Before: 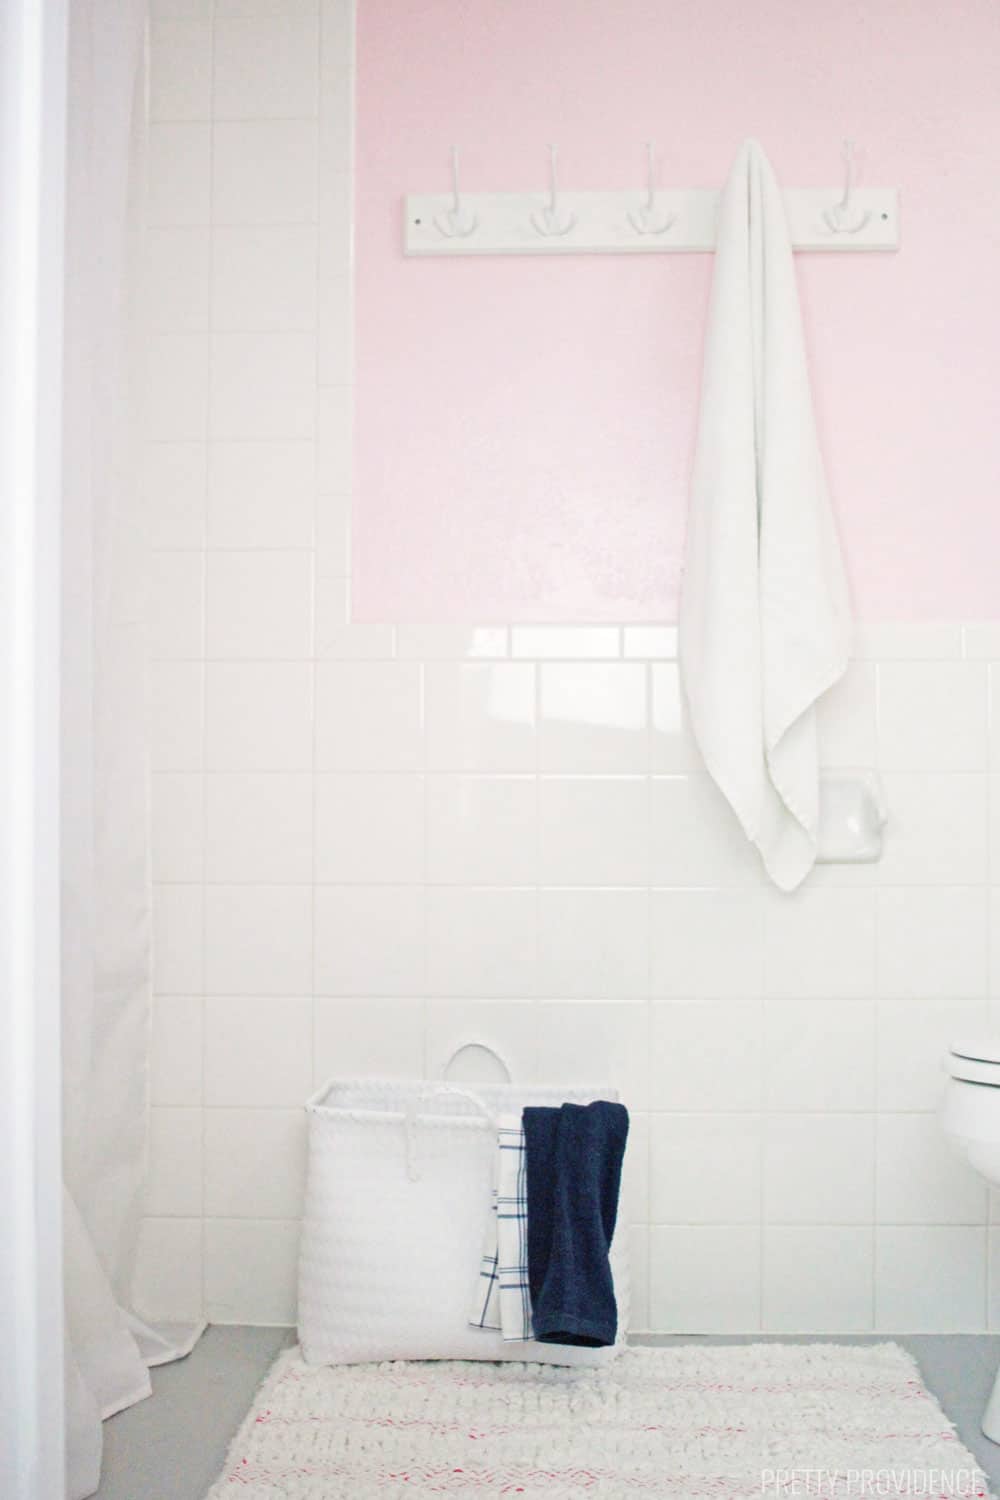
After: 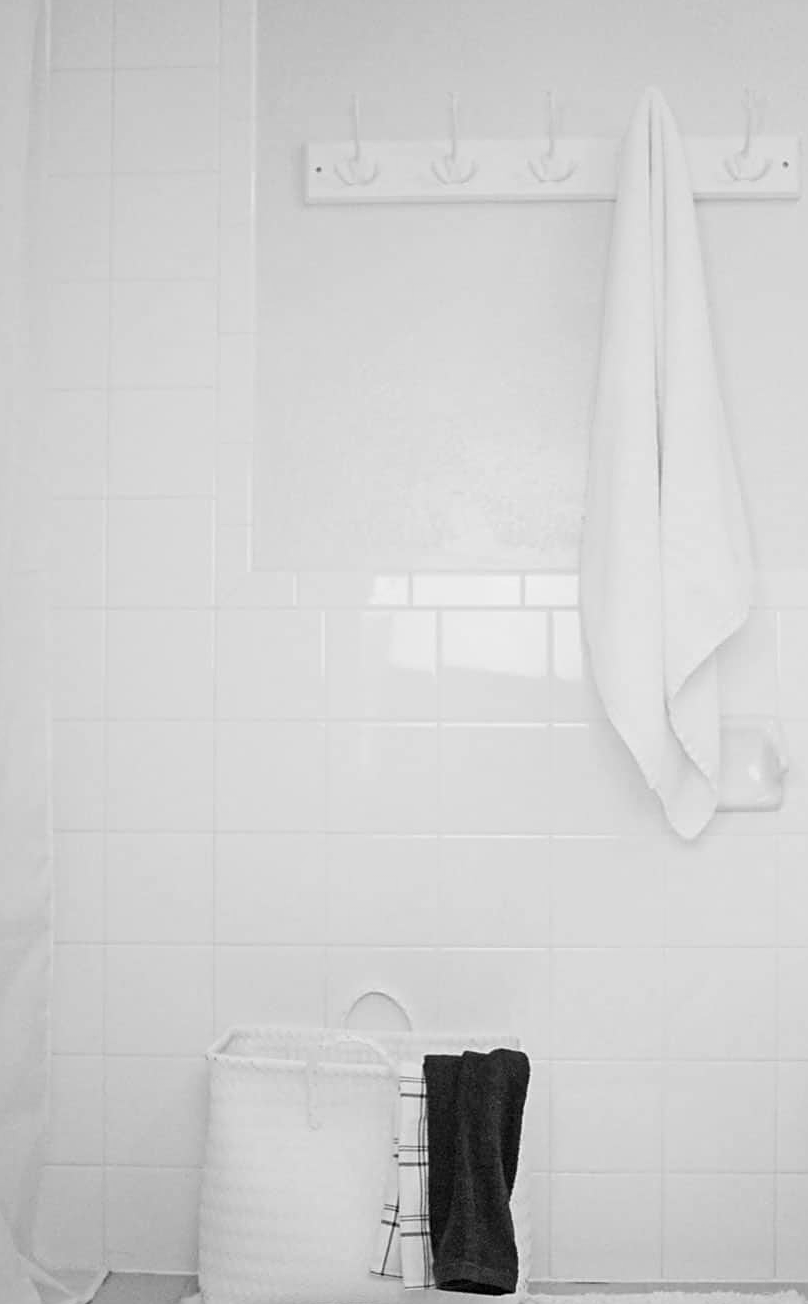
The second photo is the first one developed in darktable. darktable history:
exposure: exposure -0.21 EV, compensate highlight preservation false
sharpen: on, module defaults
monochrome: size 1
crop: left 9.929%, top 3.475%, right 9.188%, bottom 9.529%
